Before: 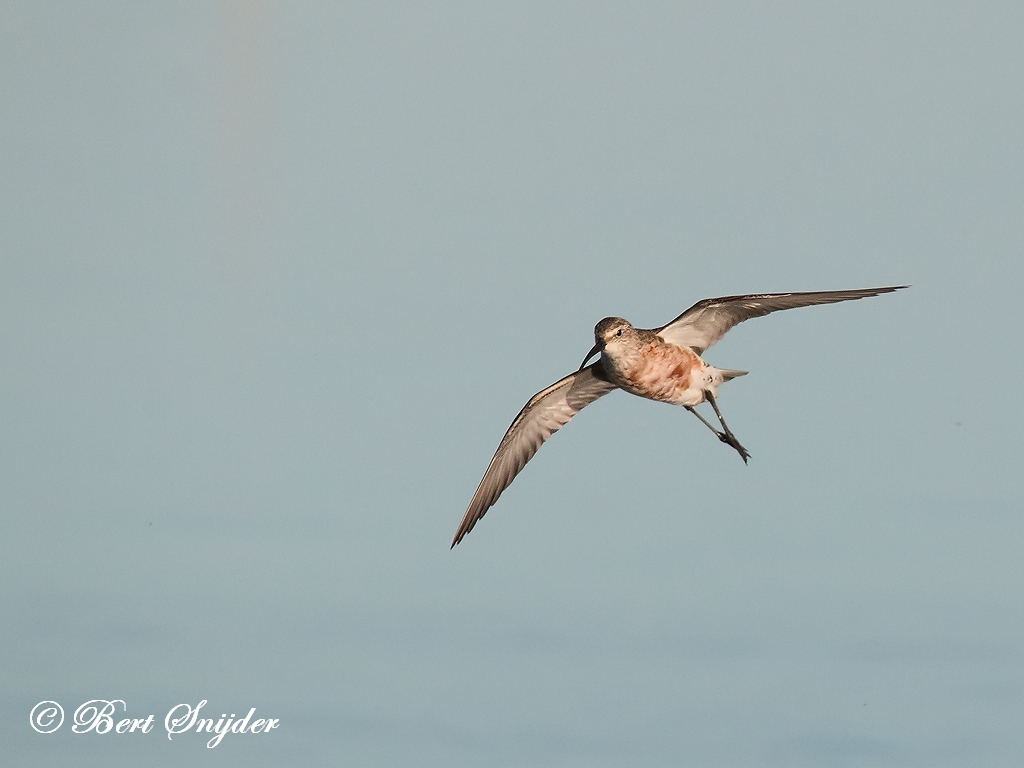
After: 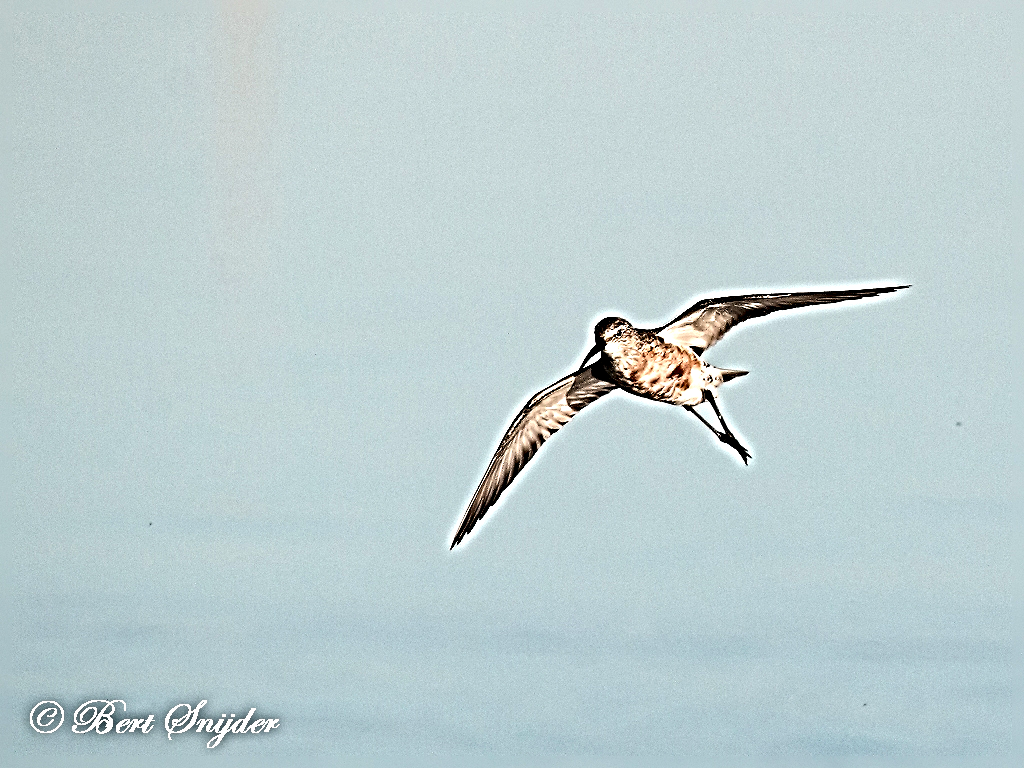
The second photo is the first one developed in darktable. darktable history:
tone equalizer: -8 EV -0.714 EV, -7 EV -0.72 EV, -6 EV -0.621 EV, -5 EV -0.423 EV, -3 EV 0.373 EV, -2 EV 0.6 EV, -1 EV 0.692 EV, +0 EV 0.748 EV, edges refinement/feathering 500, mask exposure compensation -1.57 EV, preserve details no
sharpen: radius 6.276, amount 1.816, threshold 0.176
haze removal: compatibility mode true, adaptive false
